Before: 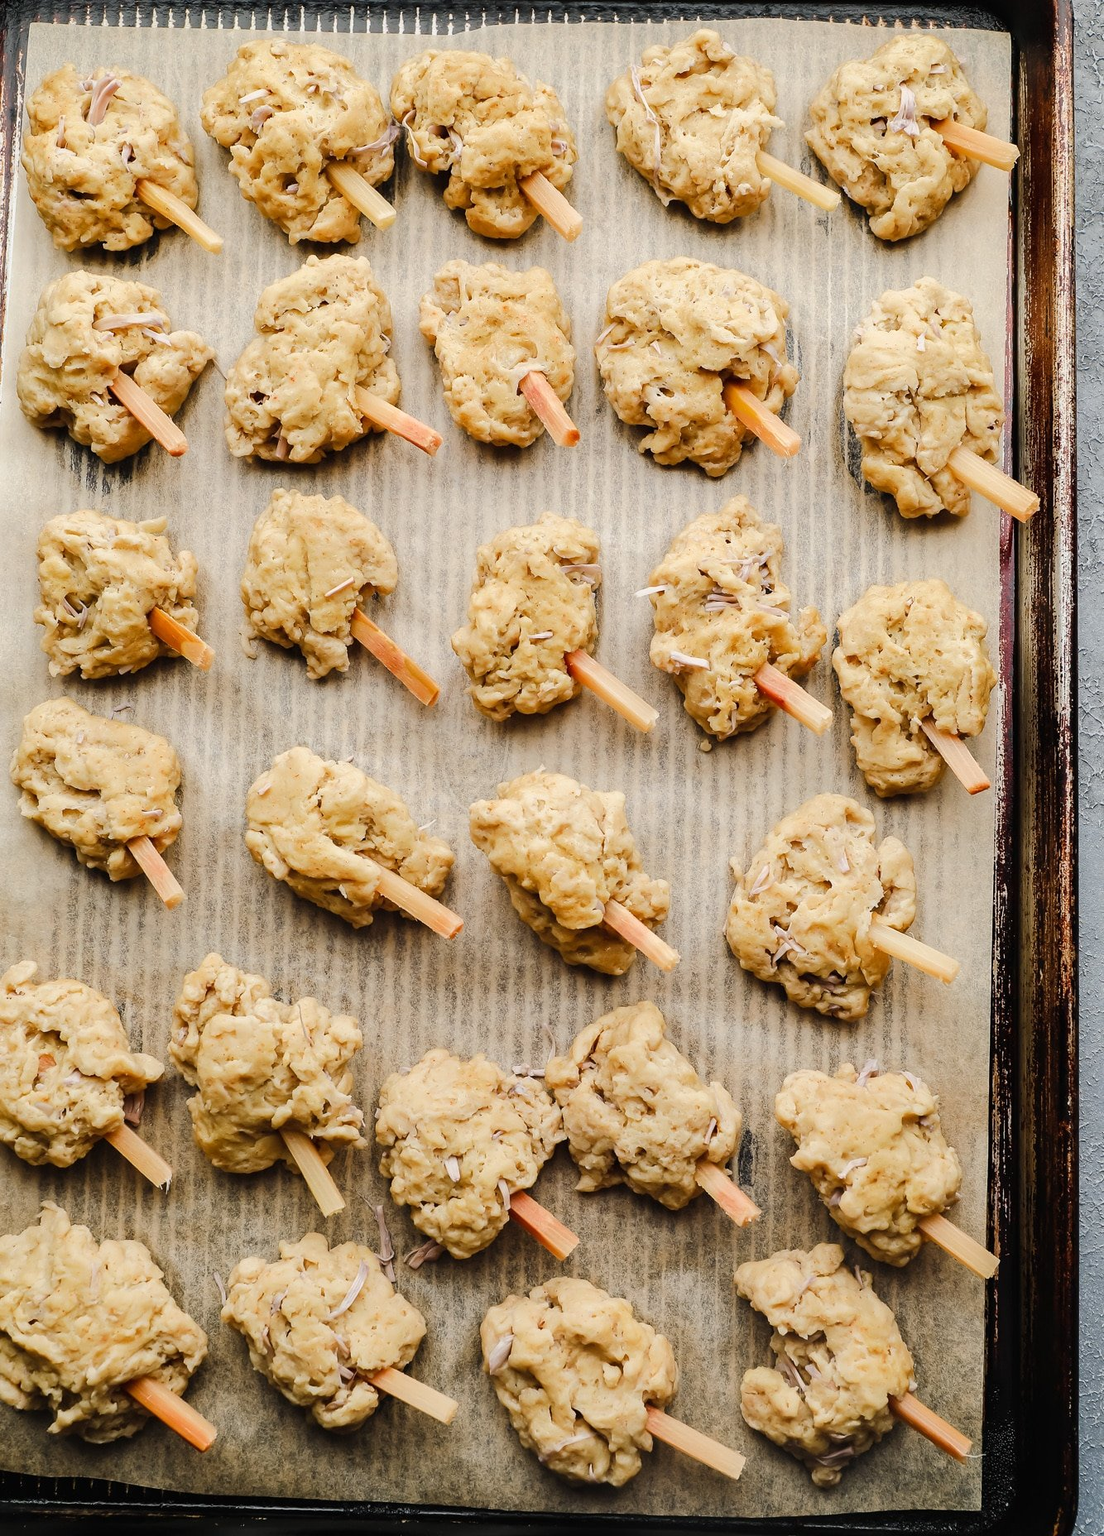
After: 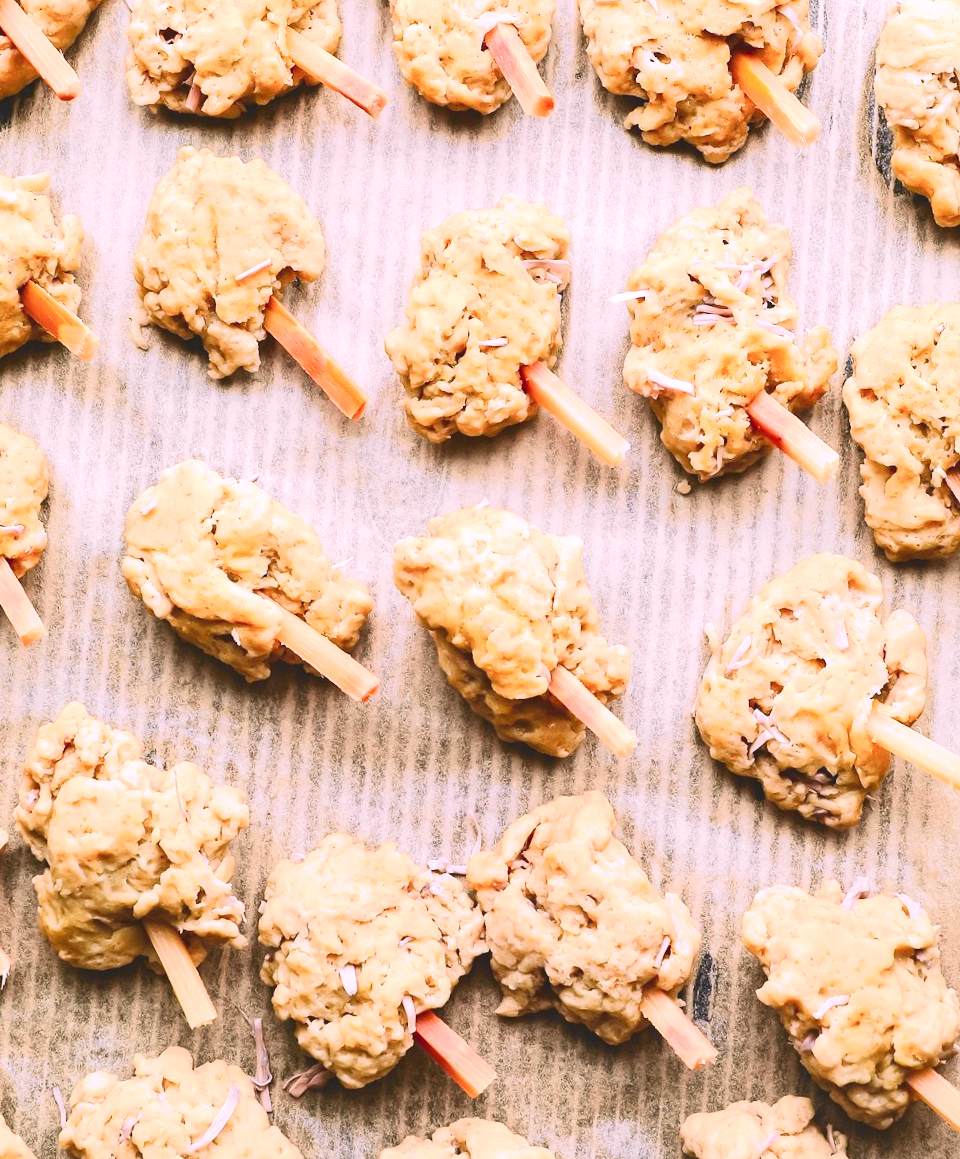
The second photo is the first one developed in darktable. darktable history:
crop and rotate: angle -3.37°, left 9.79%, top 20.73%, right 12.42%, bottom 11.82%
tone curve: curves: ch0 [(0, 0.11) (0.181, 0.223) (0.405, 0.46) (0.456, 0.528) (0.634, 0.728) (0.877, 0.89) (0.984, 0.935)]; ch1 [(0, 0.052) (0.443, 0.43) (0.492, 0.485) (0.566, 0.579) (0.595, 0.625) (0.608, 0.654) (0.65, 0.708) (1, 0.961)]; ch2 [(0, 0) (0.33, 0.301) (0.421, 0.443) (0.447, 0.489) (0.495, 0.492) (0.537, 0.57) (0.586, 0.591) (0.663, 0.686) (1, 1)], color space Lab, independent channels, preserve colors none
shadows and highlights: radius 110.86, shadows 51.09, white point adjustment 9.16, highlights -4.17, highlights color adjustment 32.2%, soften with gaussian
white balance: red 1.042, blue 1.17
